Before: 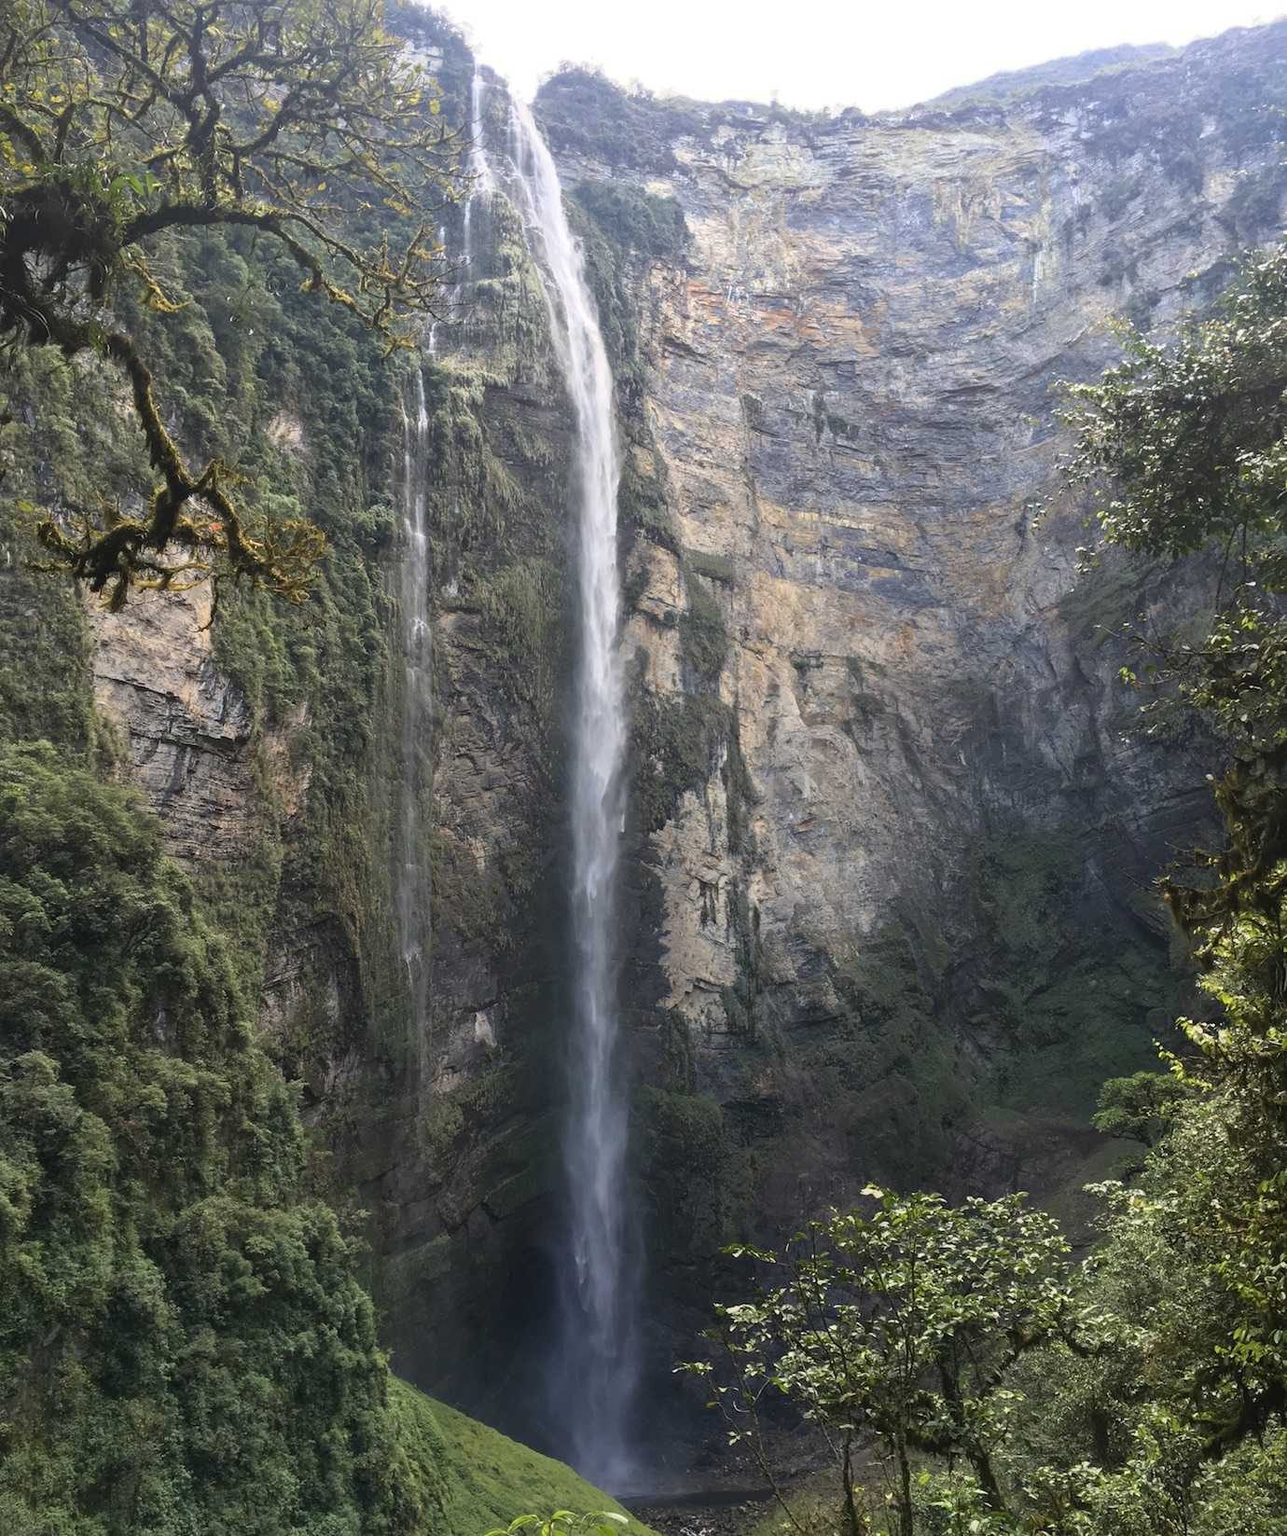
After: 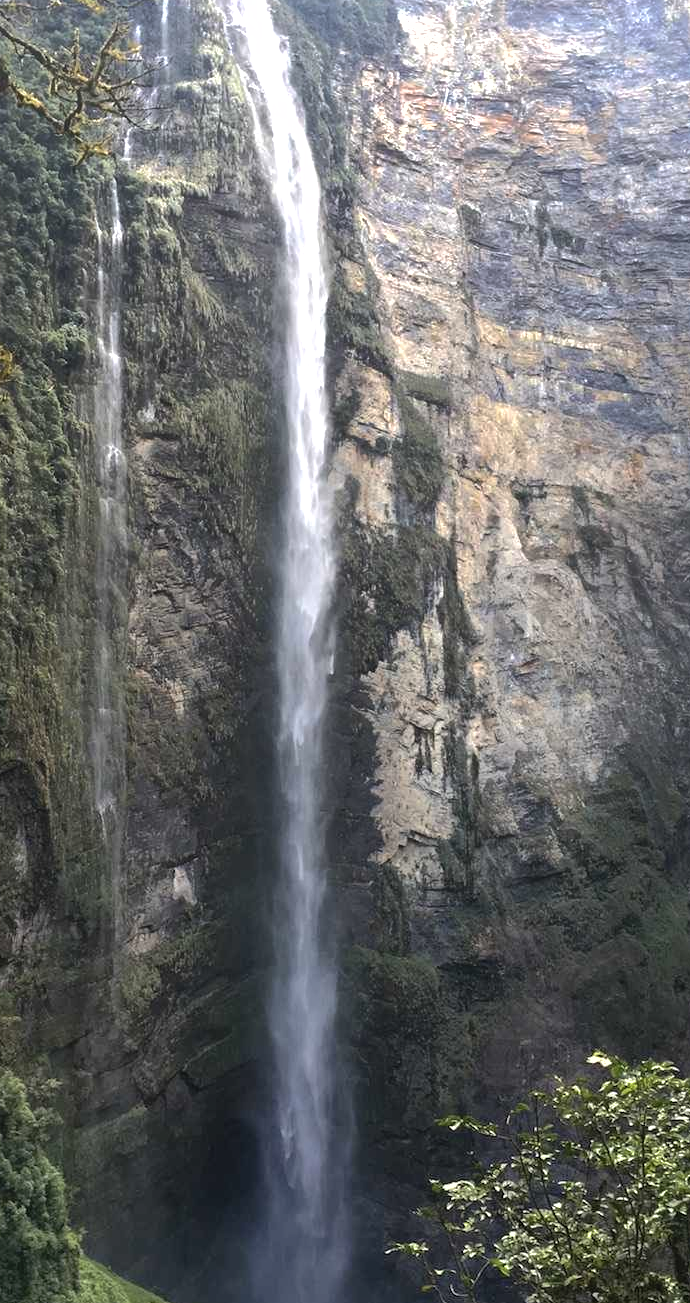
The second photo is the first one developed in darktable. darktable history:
tone equalizer: -8 EV -0.769 EV, -7 EV -0.699 EV, -6 EV -0.581 EV, -5 EV -0.39 EV, -3 EV 0.387 EV, -2 EV 0.6 EV, -1 EV 0.683 EV, +0 EV 0.756 EV, edges refinement/feathering 500, mask exposure compensation -1.57 EV, preserve details no
shadows and highlights: on, module defaults
crop and rotate: angle 0.019°, left 24.37%, top 13.241%, right 25.584%, bottom 7.588%
